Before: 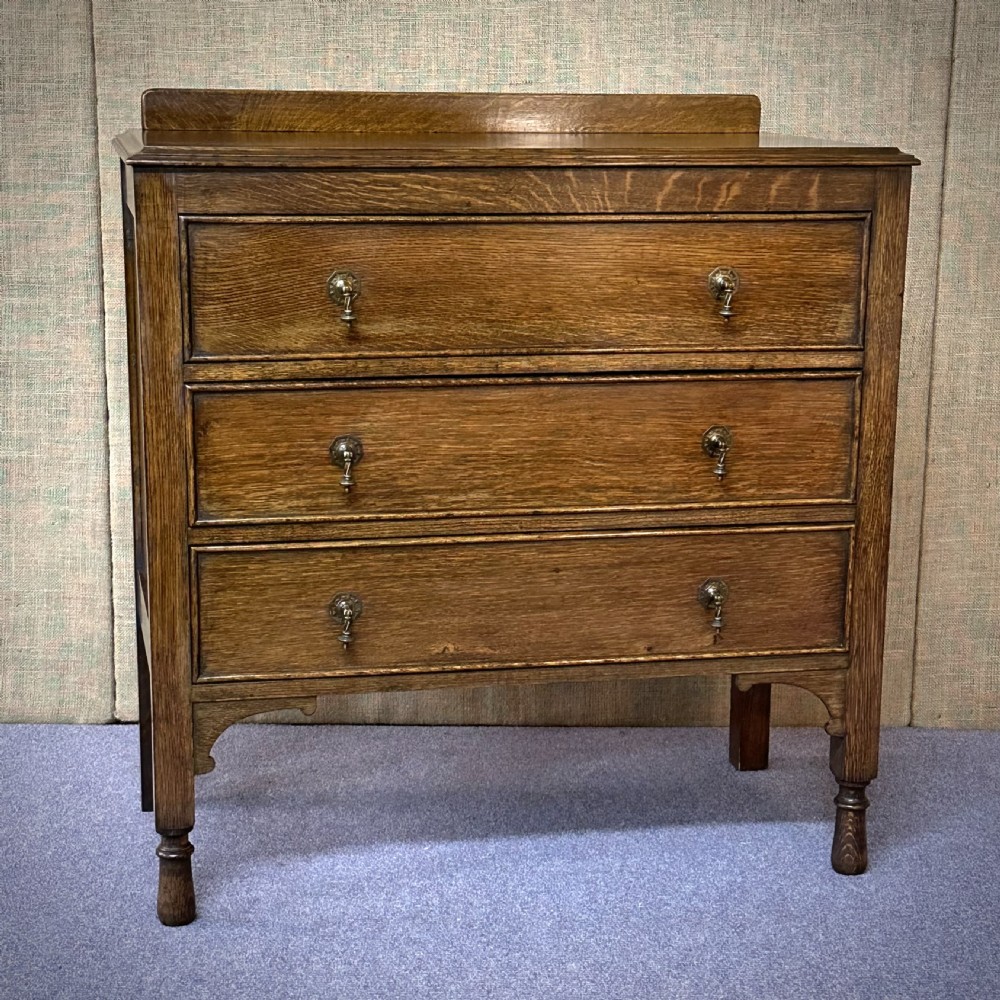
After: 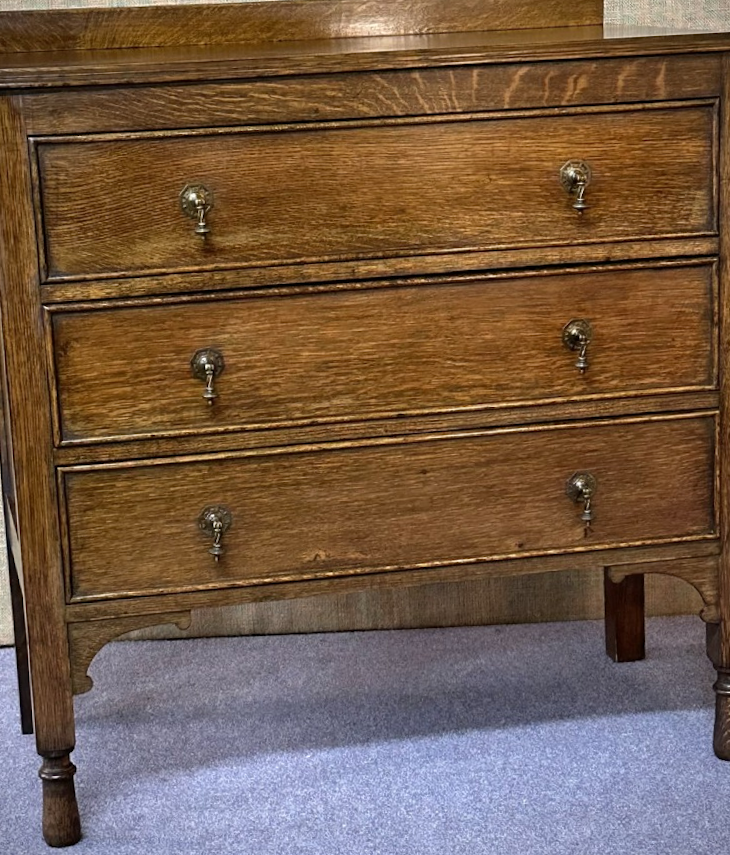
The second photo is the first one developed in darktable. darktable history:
rotate and perspective: rotation -3°, crop left 0.031, crop right 0.968, crop top 0.07, crop bottom 0.93
crop and rotate: left 13.15%, top 5.251%, right 12.609%
